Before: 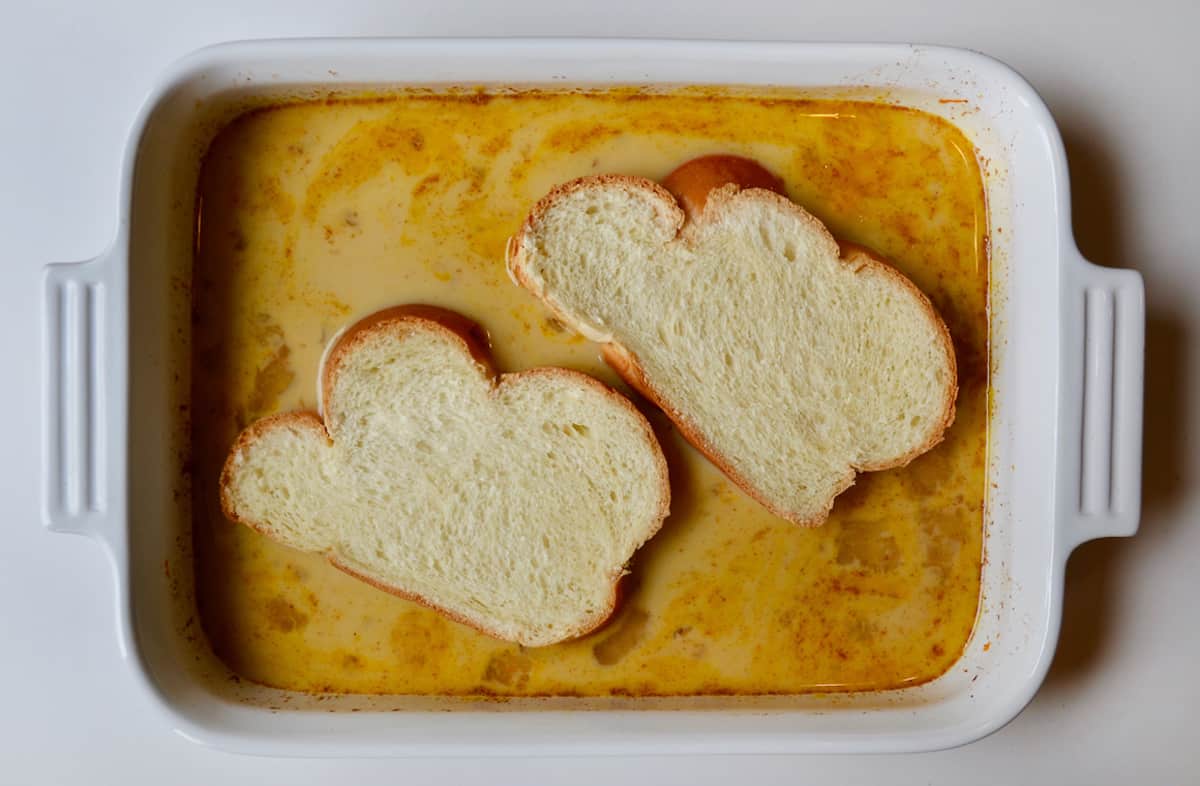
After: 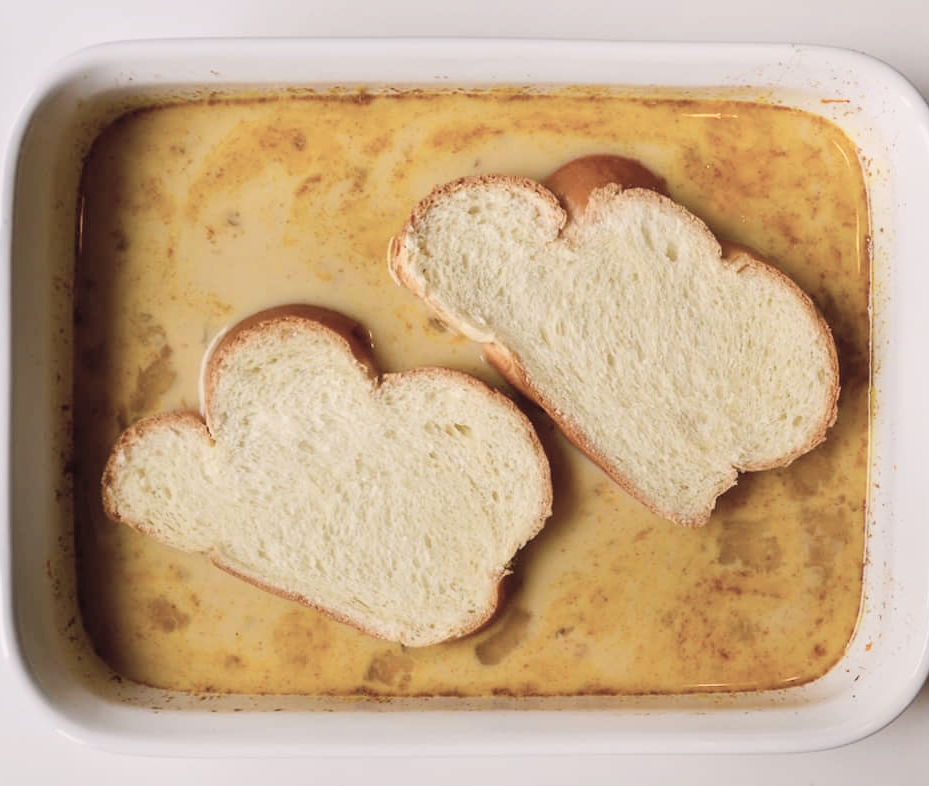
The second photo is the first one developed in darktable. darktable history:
contrast brightness saturation: contrast 0.14, brightness 0.21
color correction: highlights a* 5.59, highlights b* 5.24, saturation 0.68
crop: left 9.88%, right 12.664%
